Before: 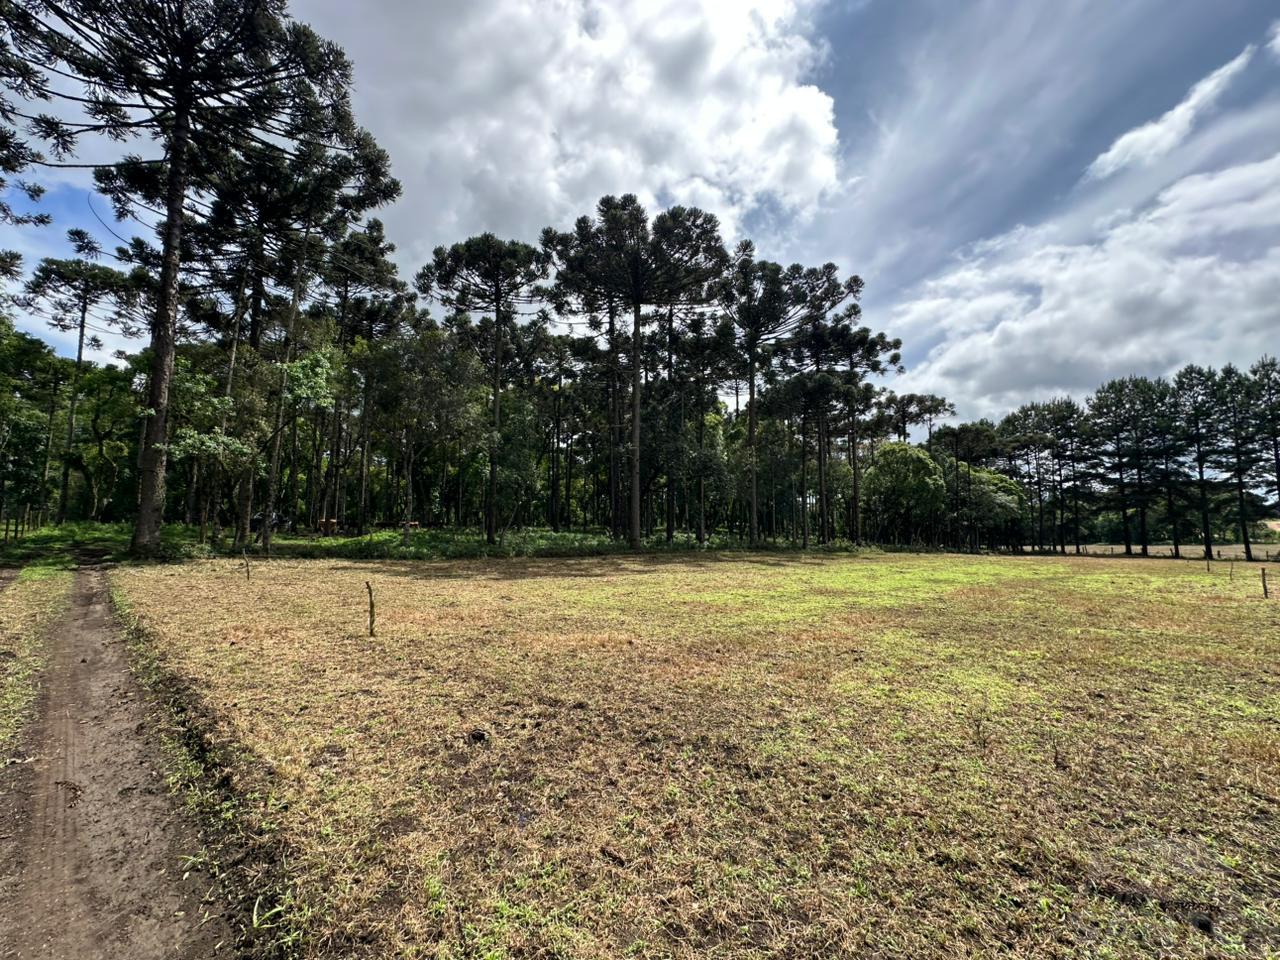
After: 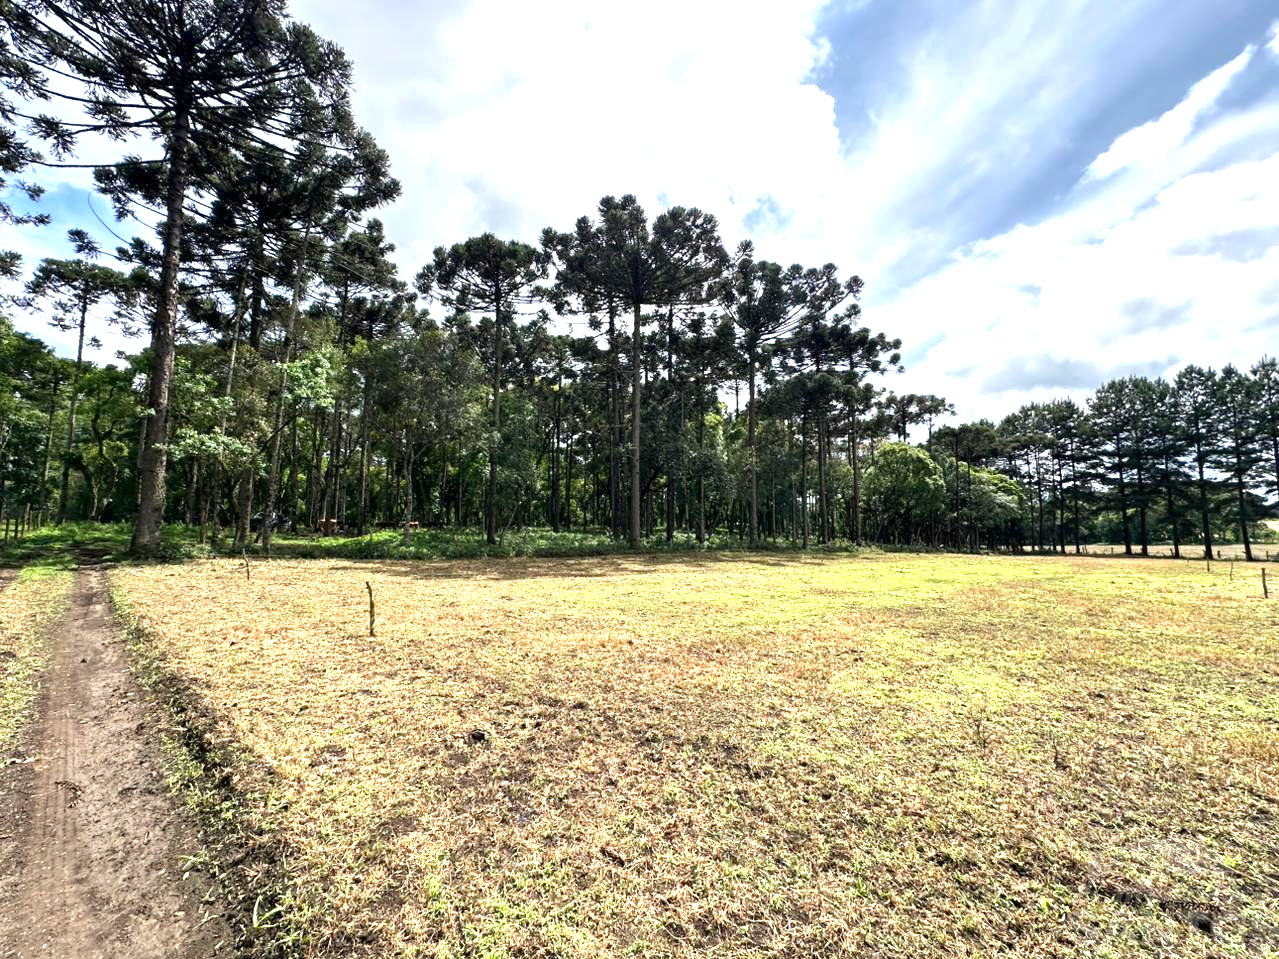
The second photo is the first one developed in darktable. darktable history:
exposure: exposure 1.165 EV, compensate exposure bias true, compensate highlight preservation false
crop: left 0.019%
